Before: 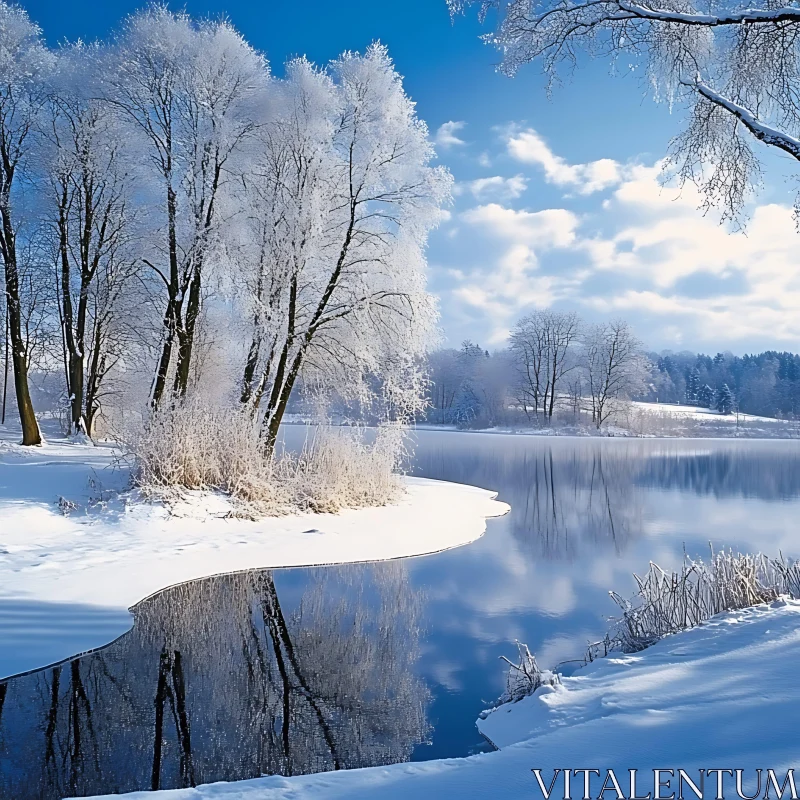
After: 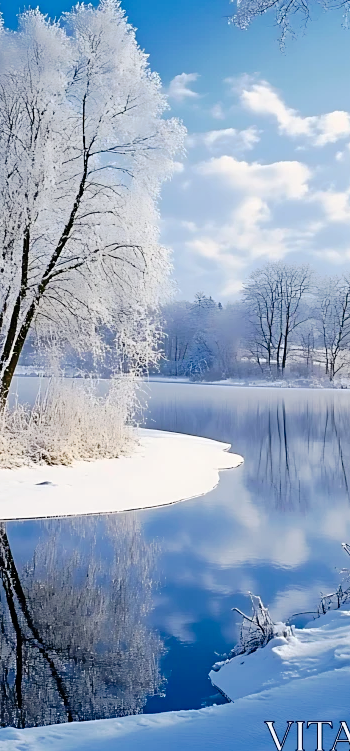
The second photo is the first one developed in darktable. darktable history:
tone curve: curves: ch0 [(0.003, 0) (0.066, 0.017) (0.163, 0.09) (0.264, 0.238) (0.395, 0.421) (0.517, 0.56) (0.688, 0.743) (0.791, 0.814) (1, 1)]; ch1 [(0, 0) (0.164, 0.115) (0.337, 0.332) (0.39, 0.398) (0.464, 0.461) (0.501, 0.5) (0.507, 0.503) (0.534, 0.537) (0.577, 0.59) (0.652, 0.681) (0.733, 0.749) (0.811, 0.796) (1, 1)]; ch2 [(0, 0) (0.337, 0.382) (0.464, 0.476) (0.501, 0.502) (0.527, 0.54) (0.551, 0.565) (0.6, 0.59) (0.687, 0.675) (1, 1)], preserve colors none
crop: left 33.441%, top 6.005%, right 22.728%
